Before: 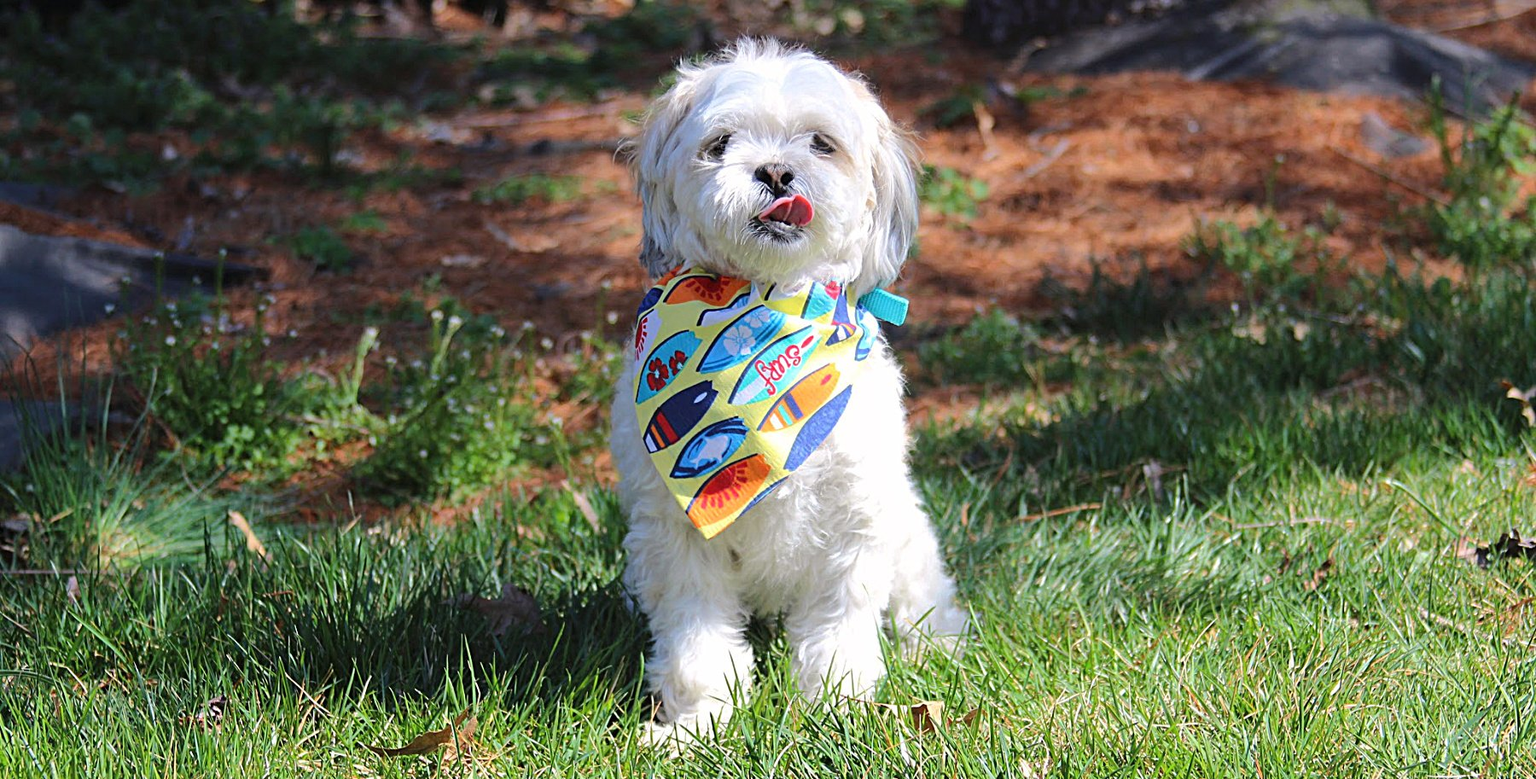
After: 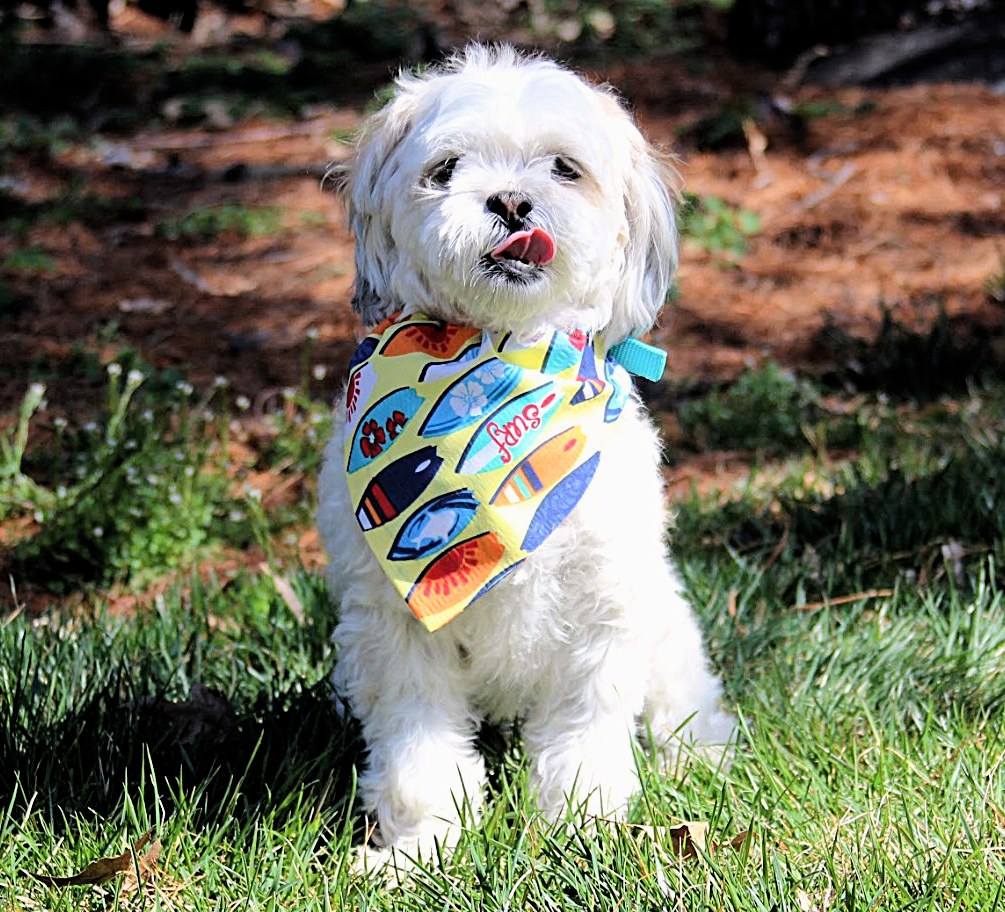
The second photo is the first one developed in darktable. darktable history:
crop: left 22.138%, right 21.975%, bottom 0.001%
filmic rgb: middle gray luminance 8.55%, black relative exposure -6.31 EV, white relative exposure 2.7 EV, threshold 2.96 EV, target black luminance 0%, hardness 4.78, latitude 73.92%, contrast 1.337, shadows ↔ highlights balance 9.45%, enable highlight reconstruction true
